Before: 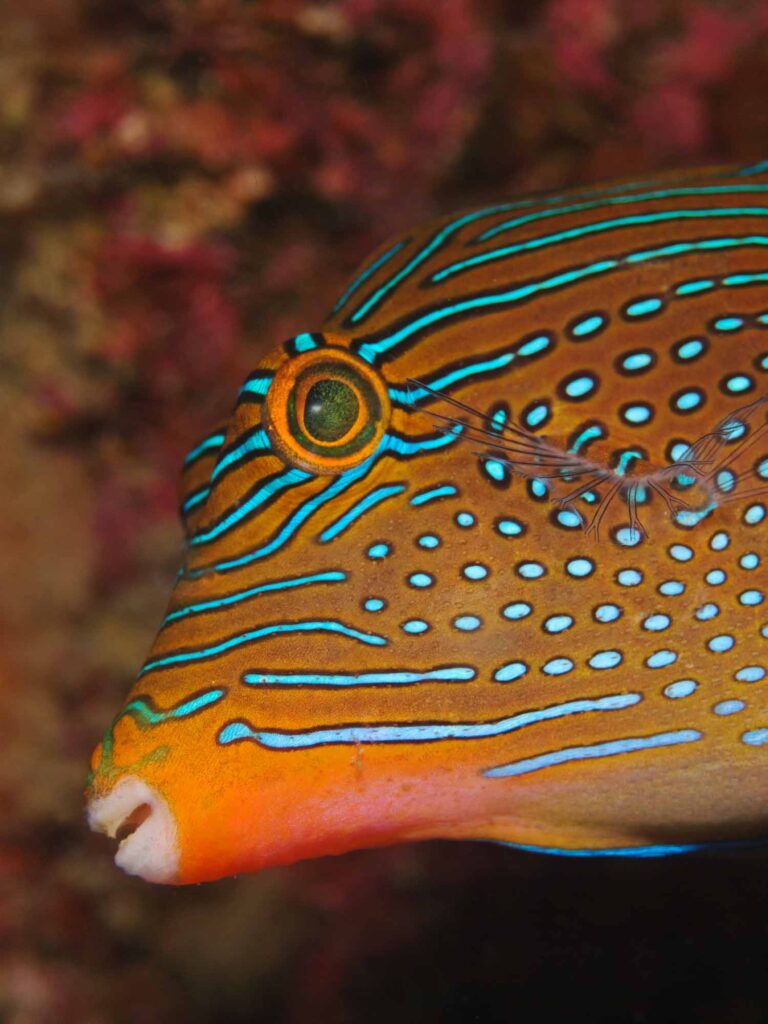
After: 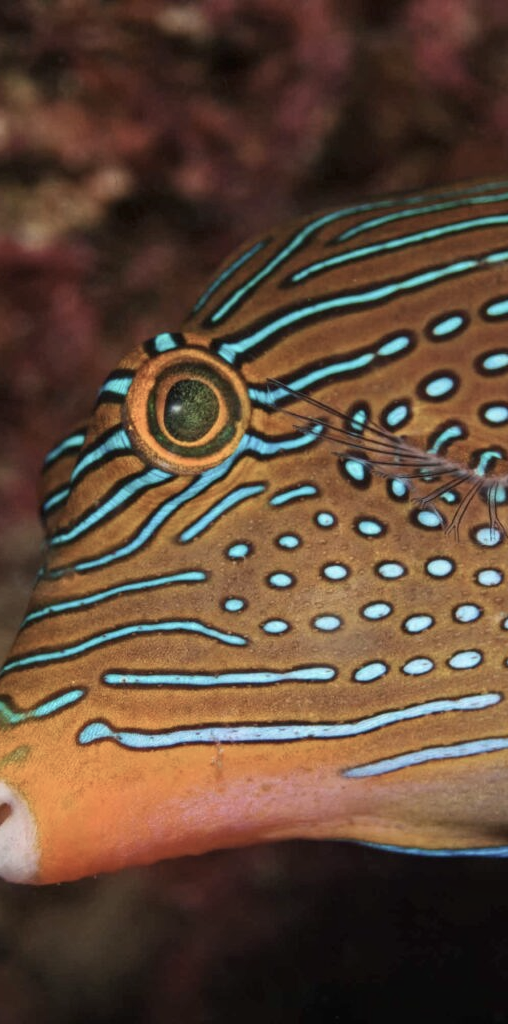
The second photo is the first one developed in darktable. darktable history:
crop and rotate: left 18.231%, right 15.531%
exposure: exposure -0.002 EV, compensate exposure bias true, compensate highlight preservation false
contrast brightness saturation: contrast 0.098, saturation -0.366
local contrast: on, module defaults
